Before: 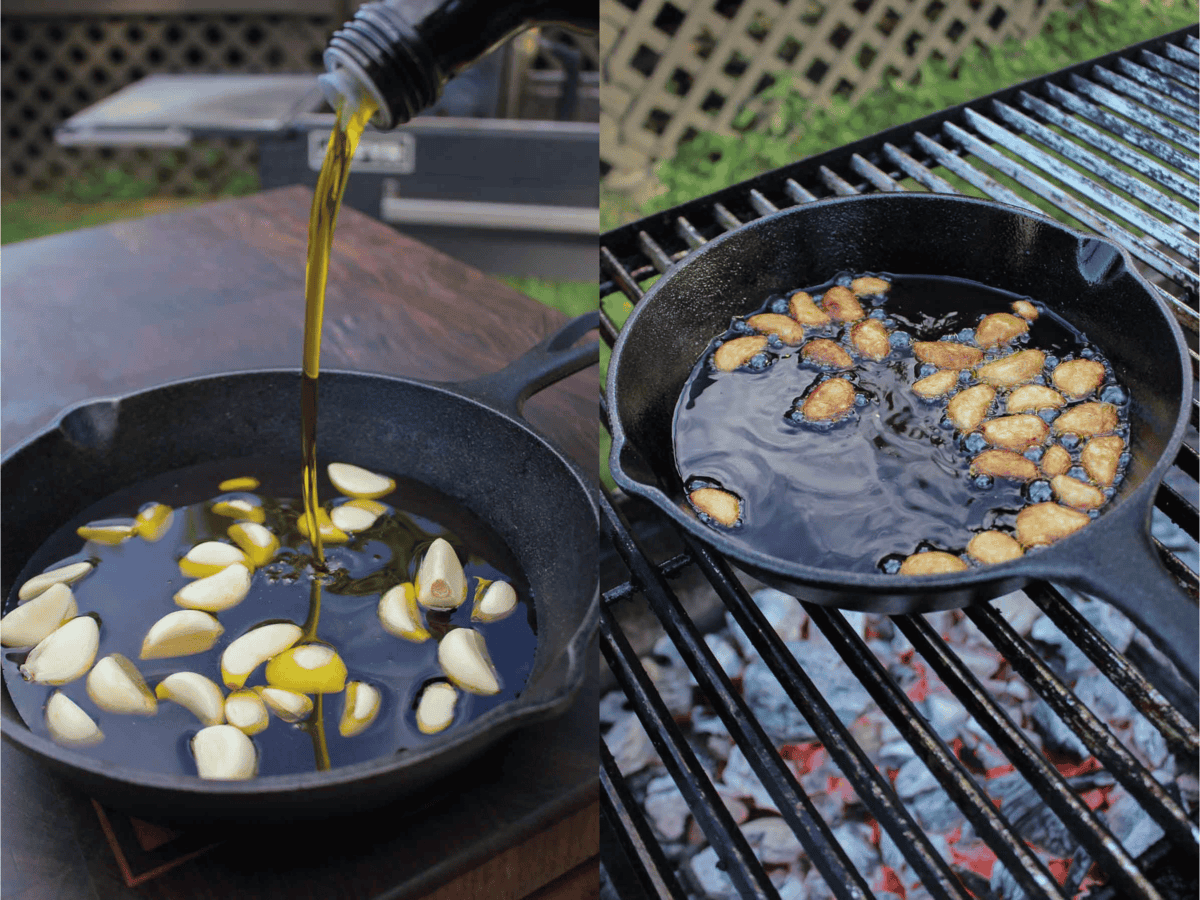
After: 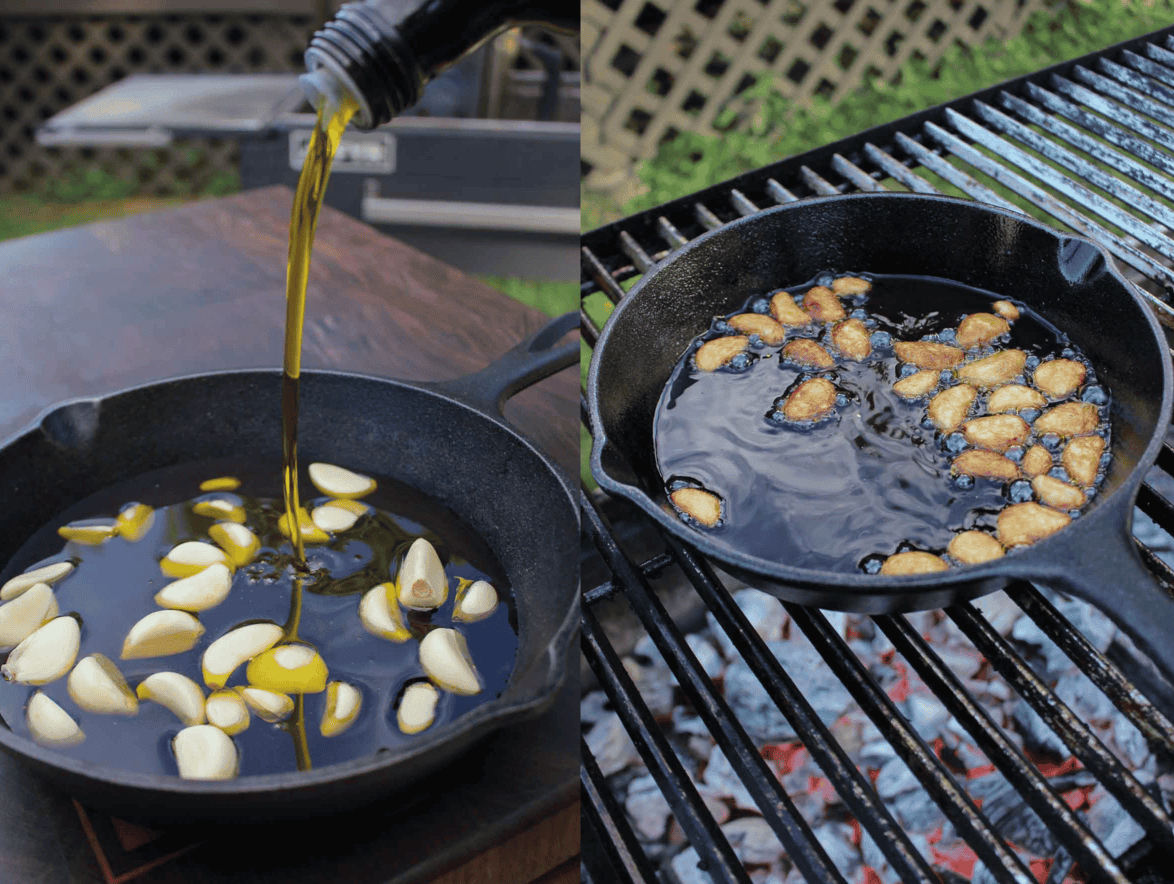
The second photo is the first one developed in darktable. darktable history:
crop and rotate: left 1.595%, right 0.547%, bottom 1.675%
